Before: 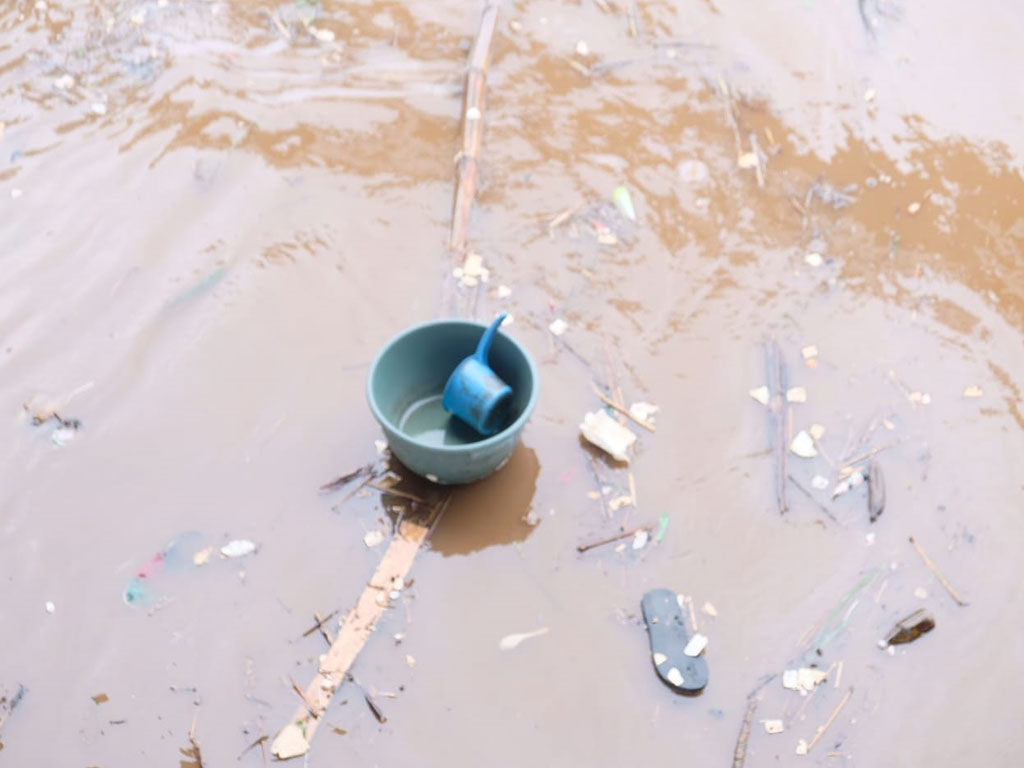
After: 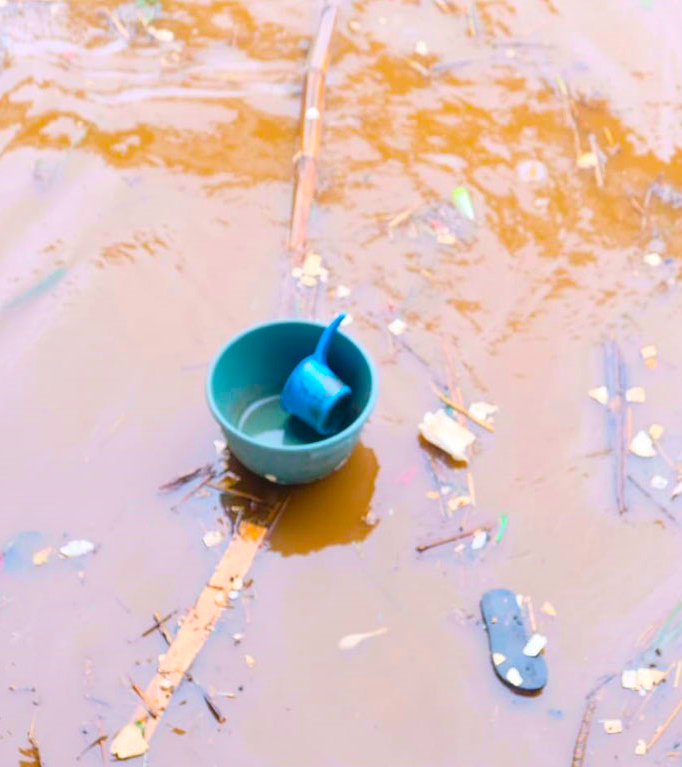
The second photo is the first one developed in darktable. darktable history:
crop and rotate: left 15.754%, right 17.579%
color balance rgb: linear chroma grading › global chroma 42%, perceptual saturation grading › global saturation 42%, global vibrance 33%
